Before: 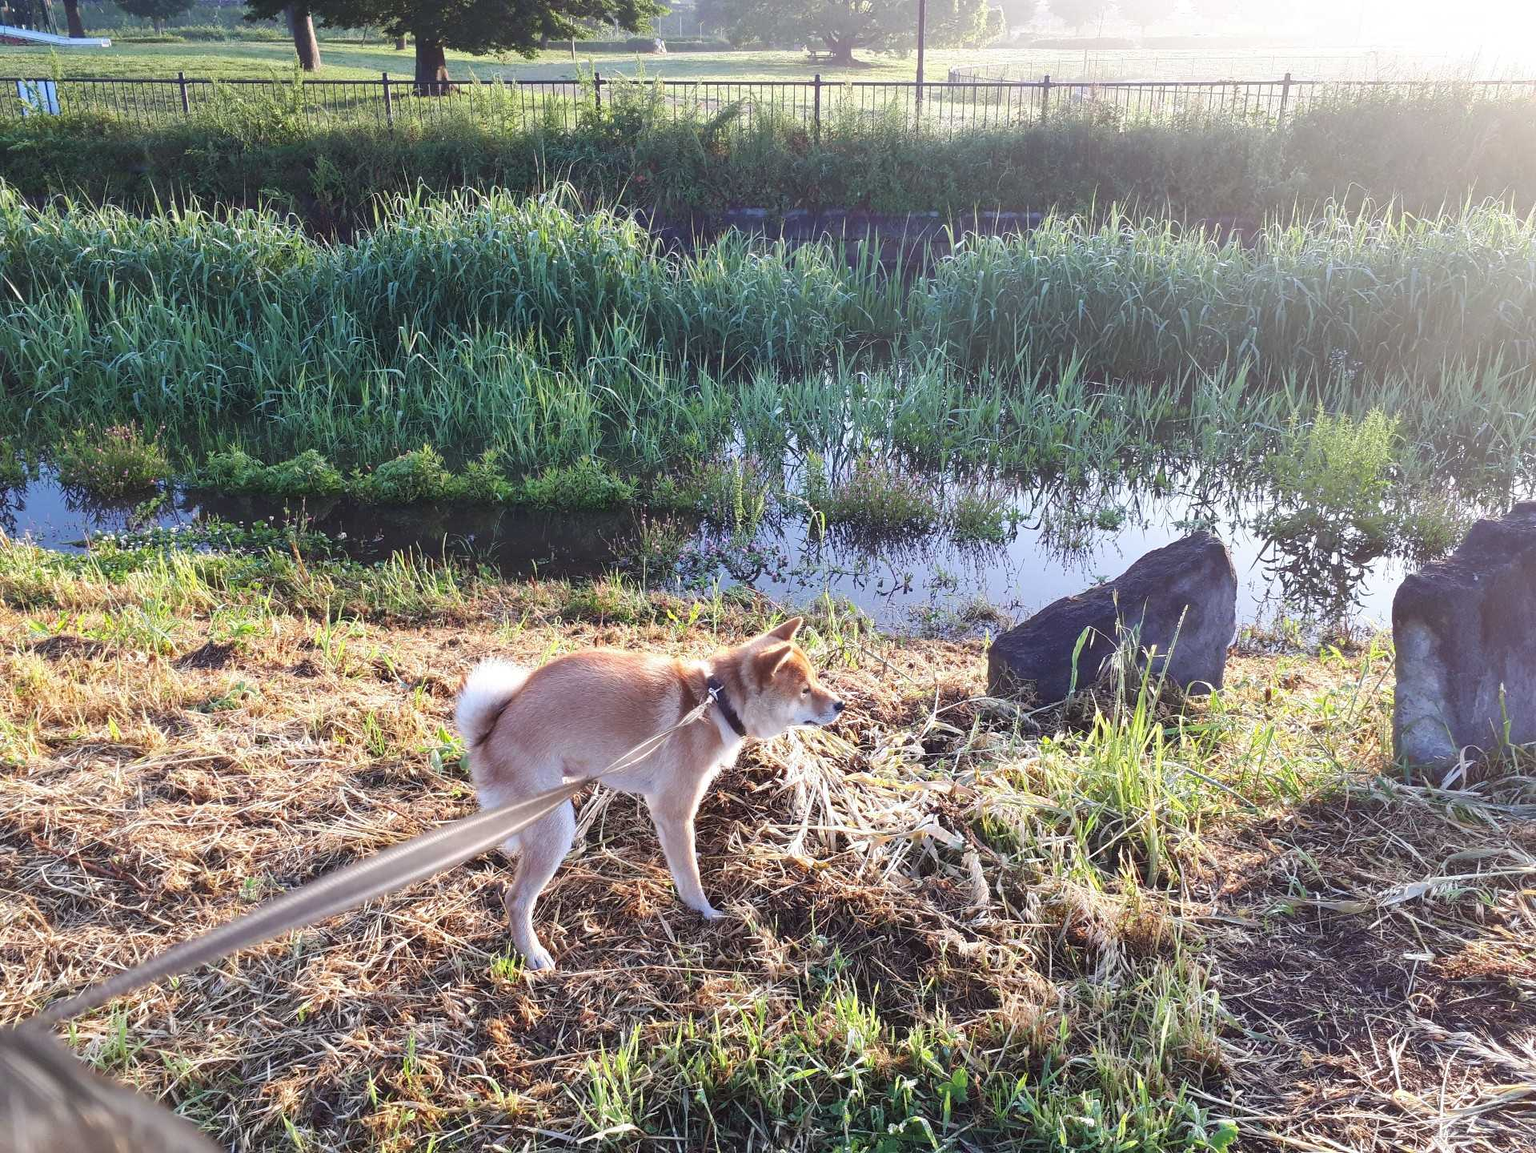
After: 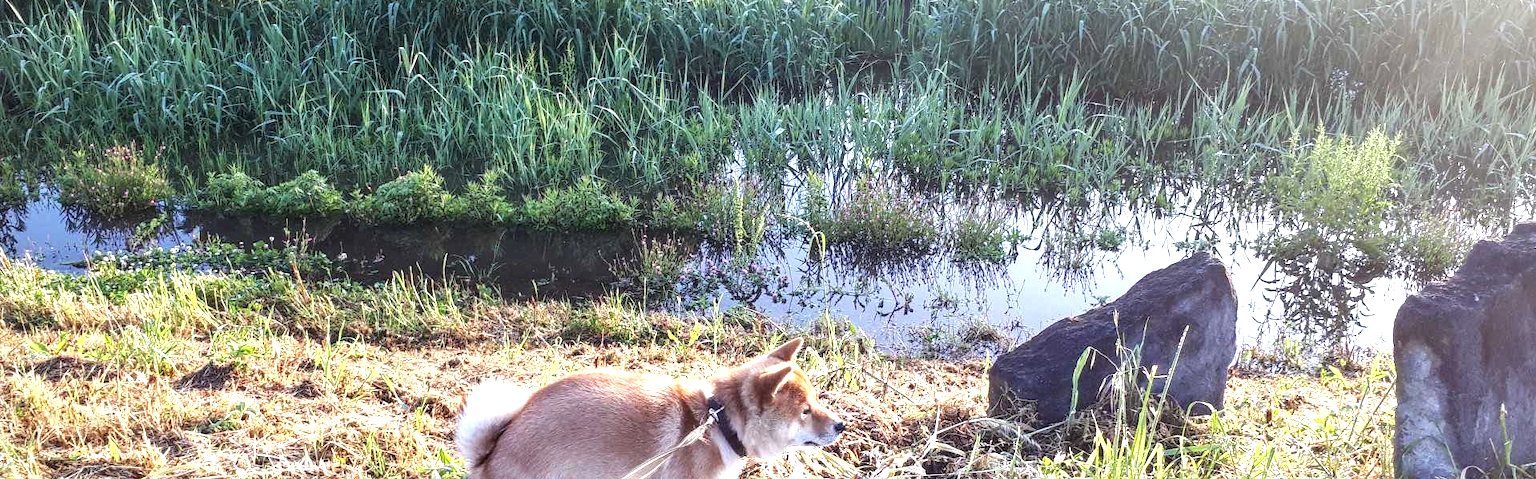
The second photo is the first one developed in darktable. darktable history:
crop and rotate: top 24.301%, bottom 34.05%
local contrast: highlights 59%, detail 145%
exposure: exposure 0.441 EV, compensate highlight preservation false
vignetting: fall-off start 91.2%
